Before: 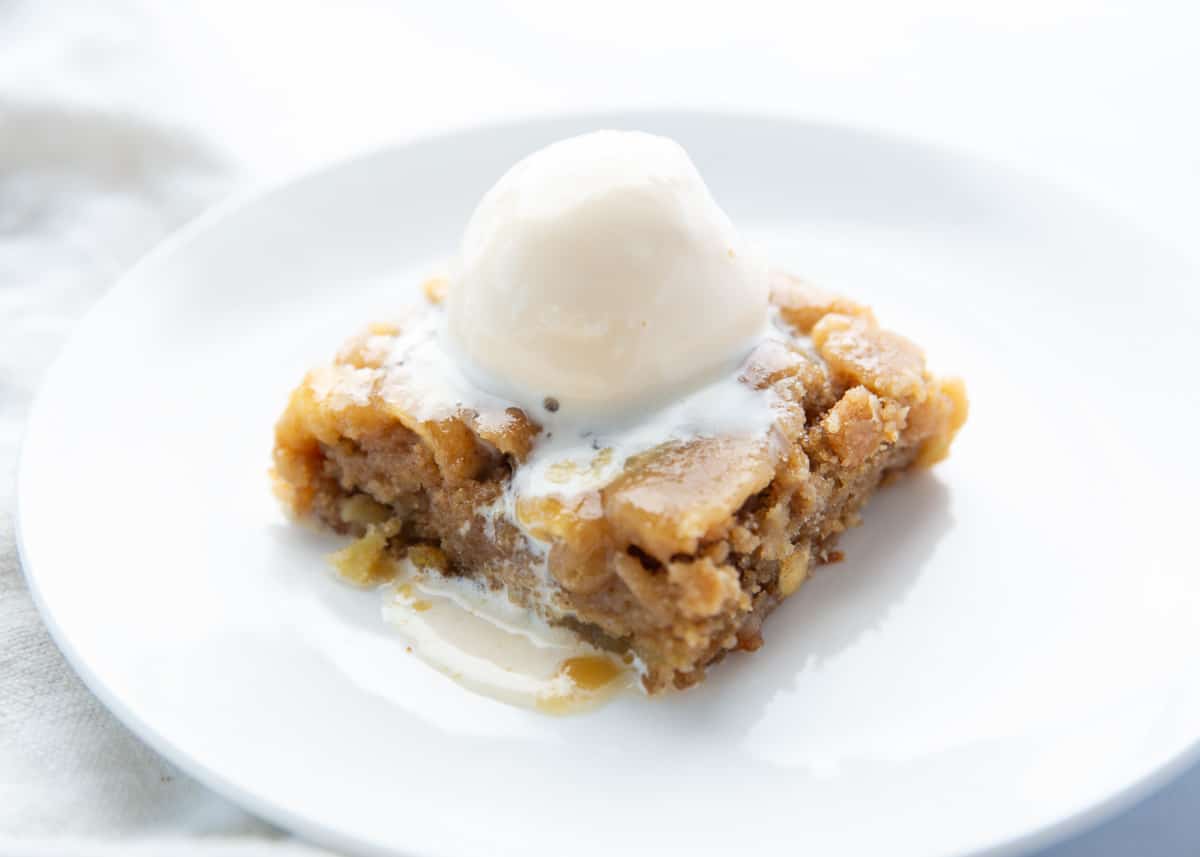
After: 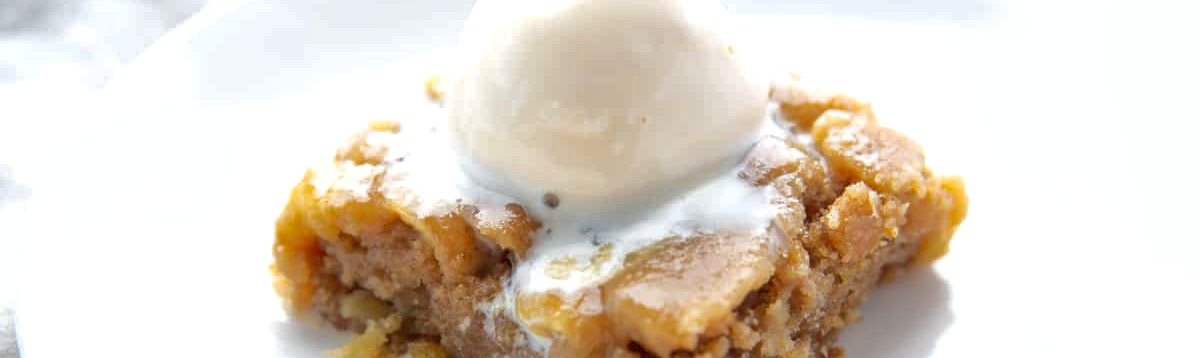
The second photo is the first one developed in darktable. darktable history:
shadows and highlights: on, module defaults
exposure: exposure 0.2 EV, compensate highlight preservation false
local contrast: highlights 100%, shadows 100%, detail 120%, midtone range 0.2
crop and rotate: top 23.84%, bottom 34.294%
